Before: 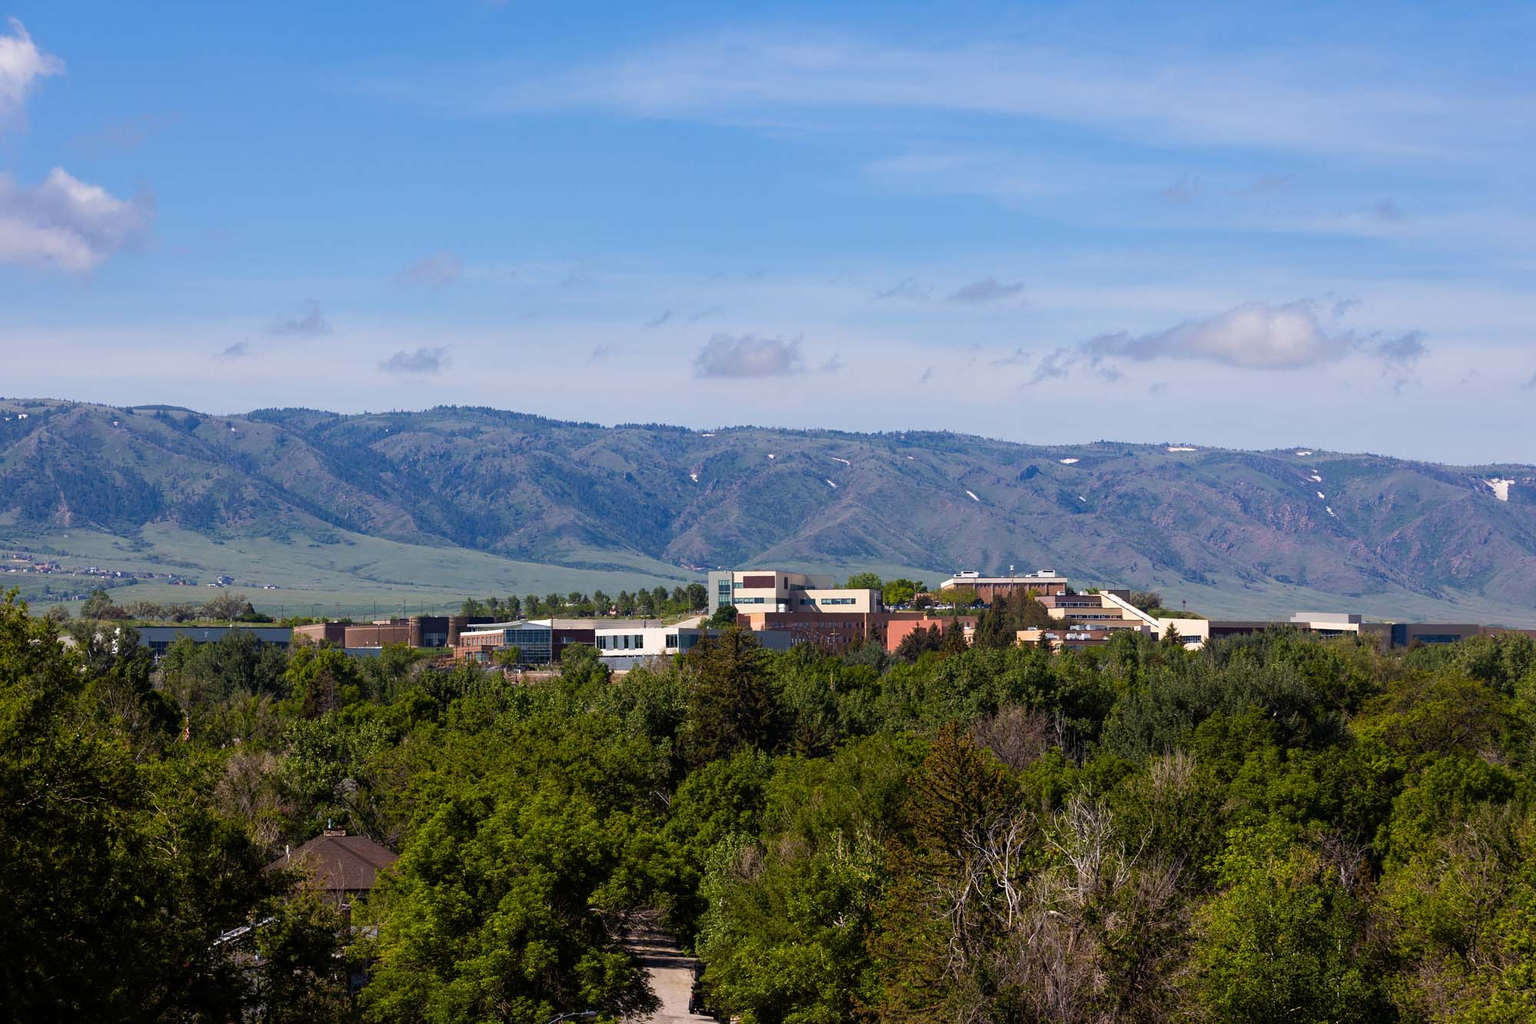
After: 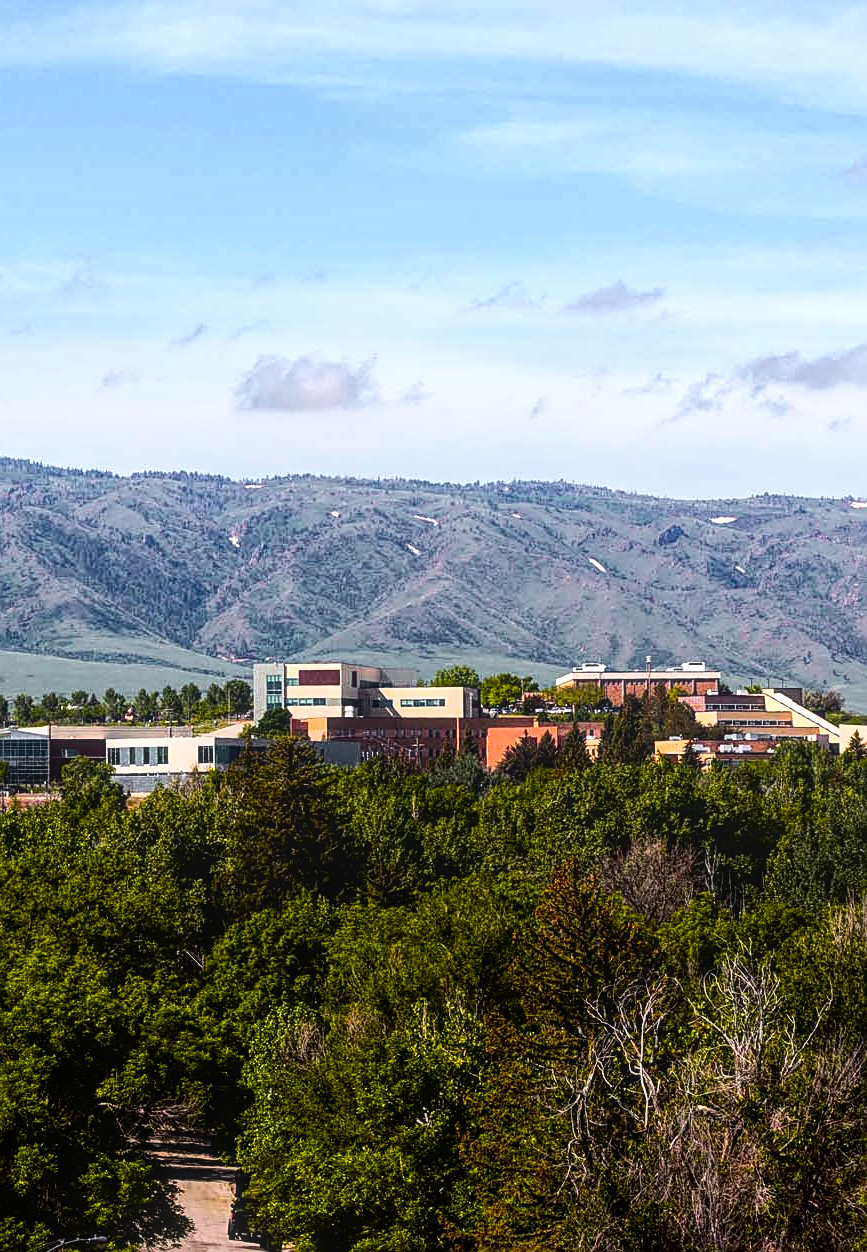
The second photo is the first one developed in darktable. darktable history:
tone curve: curves: ch0 [(0.003, 0) (0.066, 0.023) (0.154, 0.082) (0.281, 0.221) (0.405, 0.389) (0.517, 0.553) (0.716, 0.743) (0.822, 0.882) (1, 1)]; ch1 [(0, 0) (0.164, 0.115) (0.337, 0.332) (0.39, 0.398) (0.464, 0.461) (0.501, 0.5) (0.521, 0.526) (0.571, 0.606) (0.656, 0.677) (0.723, 0.731) (0.811, 0.796) (1, 1)]; ch2 [(0, 0) (0.337, 0.382) (0.464, 0.476) (0.501, 0.502) (0.527, 0.54) (0.556, 0.567) (0.575, 0.606) (0.659, 0.736) (1, 1)], color space Lab, independent channels, preserve colors none
color balance: on, module defaults
crop: left 33.452%, top 6.025%, right 23.155%
exposure: compensate highlight preservation false
tone equalizer: -8 EV -0.75 EV, -7 EV -0.7 EV, -6 EV -0.6 EV, -5 EV -0.4 EV, -3 EV 0.4 EV, -2 EV 0.6 EV, -1 EV 0.7 EV, +0 EV 0.75 EV, edges refinement/feathering 500, mask exposure compensation -1.57 EV, preserve details no
rotate and perspective: automatic cropping original format, crop left 0, crop top 0
local contrast: highlights 66%, shadows 33%, detail 166%, midtone range 0.2
sharpen: on, module defaults
